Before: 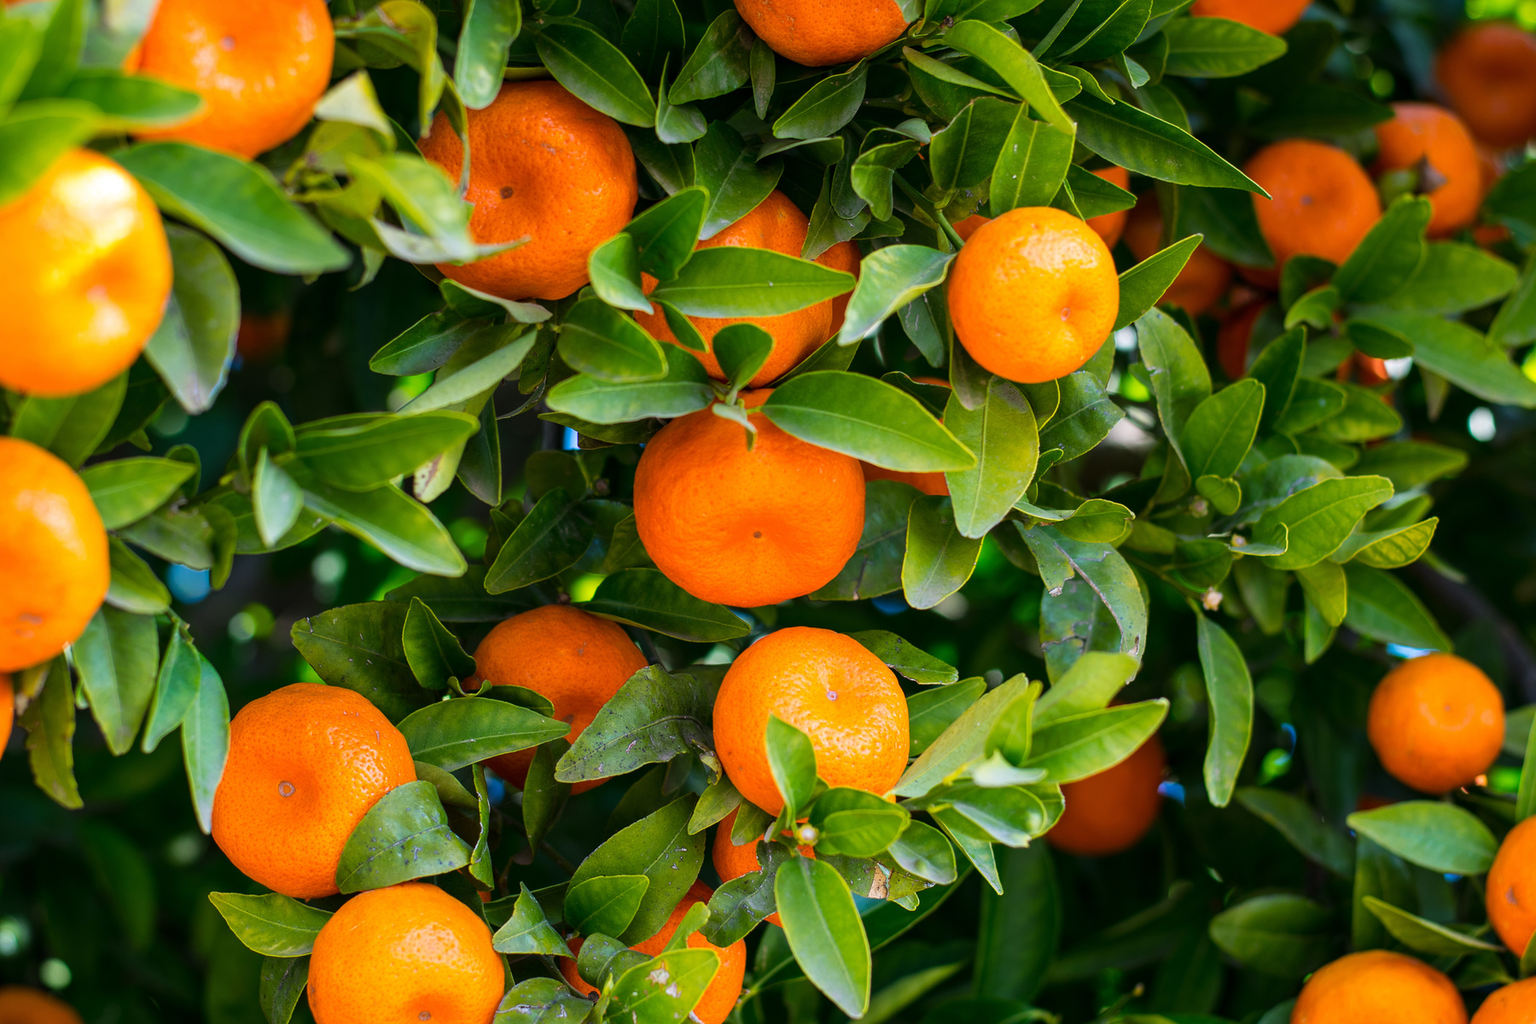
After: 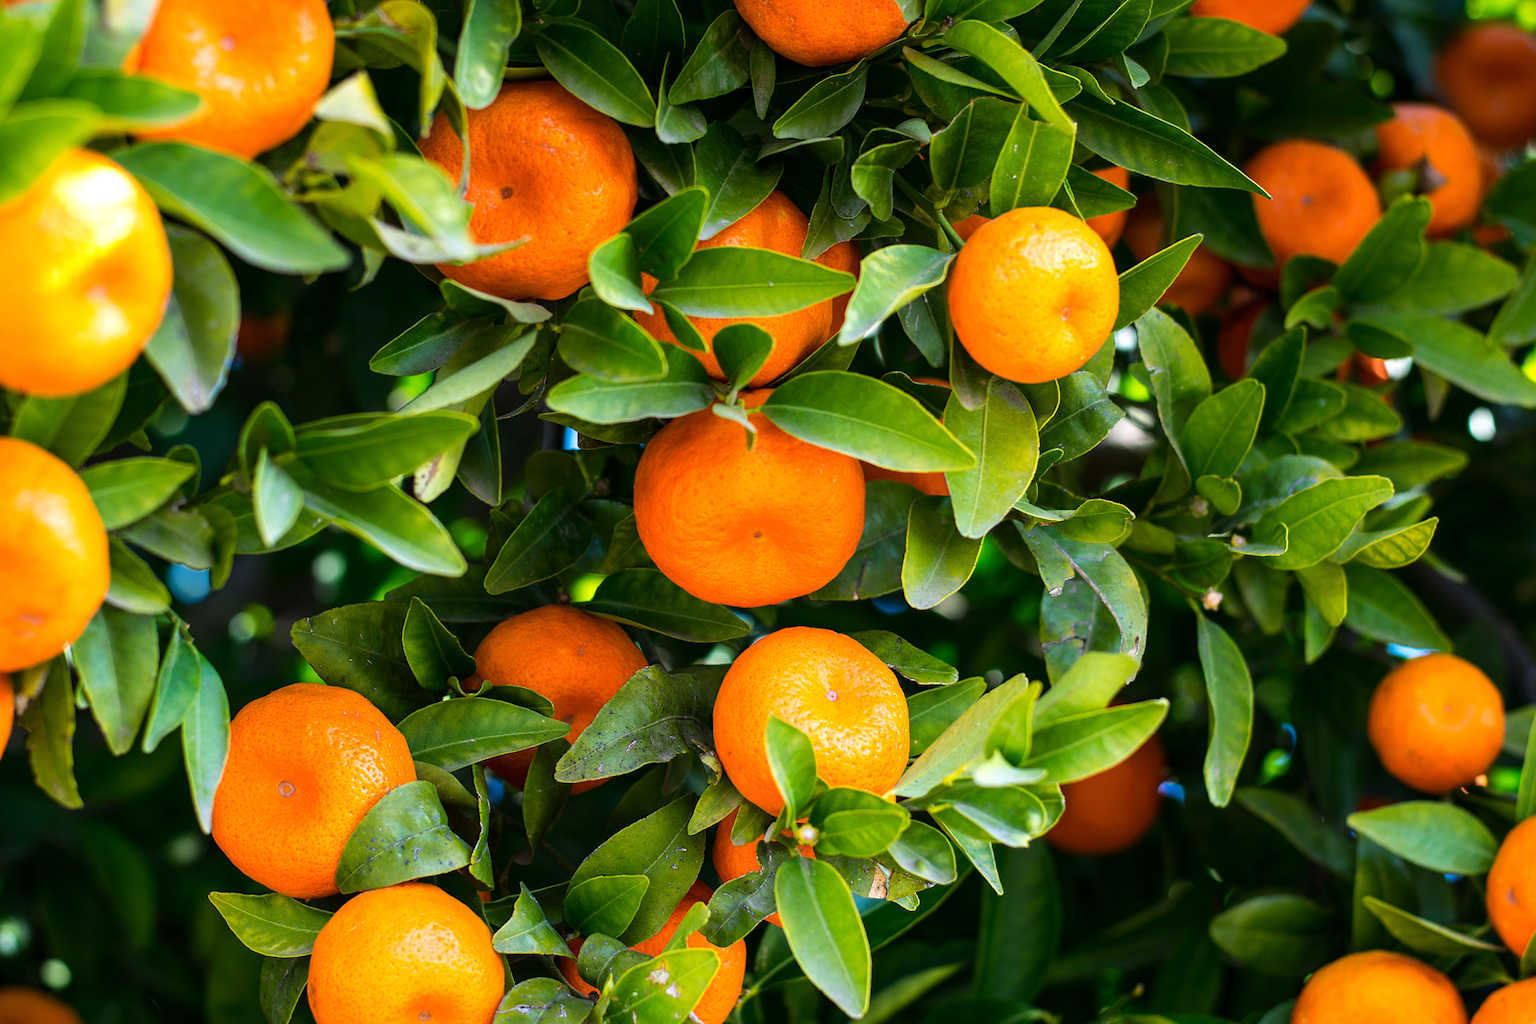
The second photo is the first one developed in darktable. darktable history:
tone equalizer: -8 EV -0.413 EV, -7 EV -0.391 EV, -6 EV -0.299 EV, -5 EV -0.222 EV, -3 EV 0.199 EV, -2 EV 0.327 EV, -1 EV 0.405 EV, +0 EV 0.397 EV, smoothing diameter 2.03%, edges refinement/feathering 20.89, mask exposure compensation -1.57 EV, filter diffusion 5
